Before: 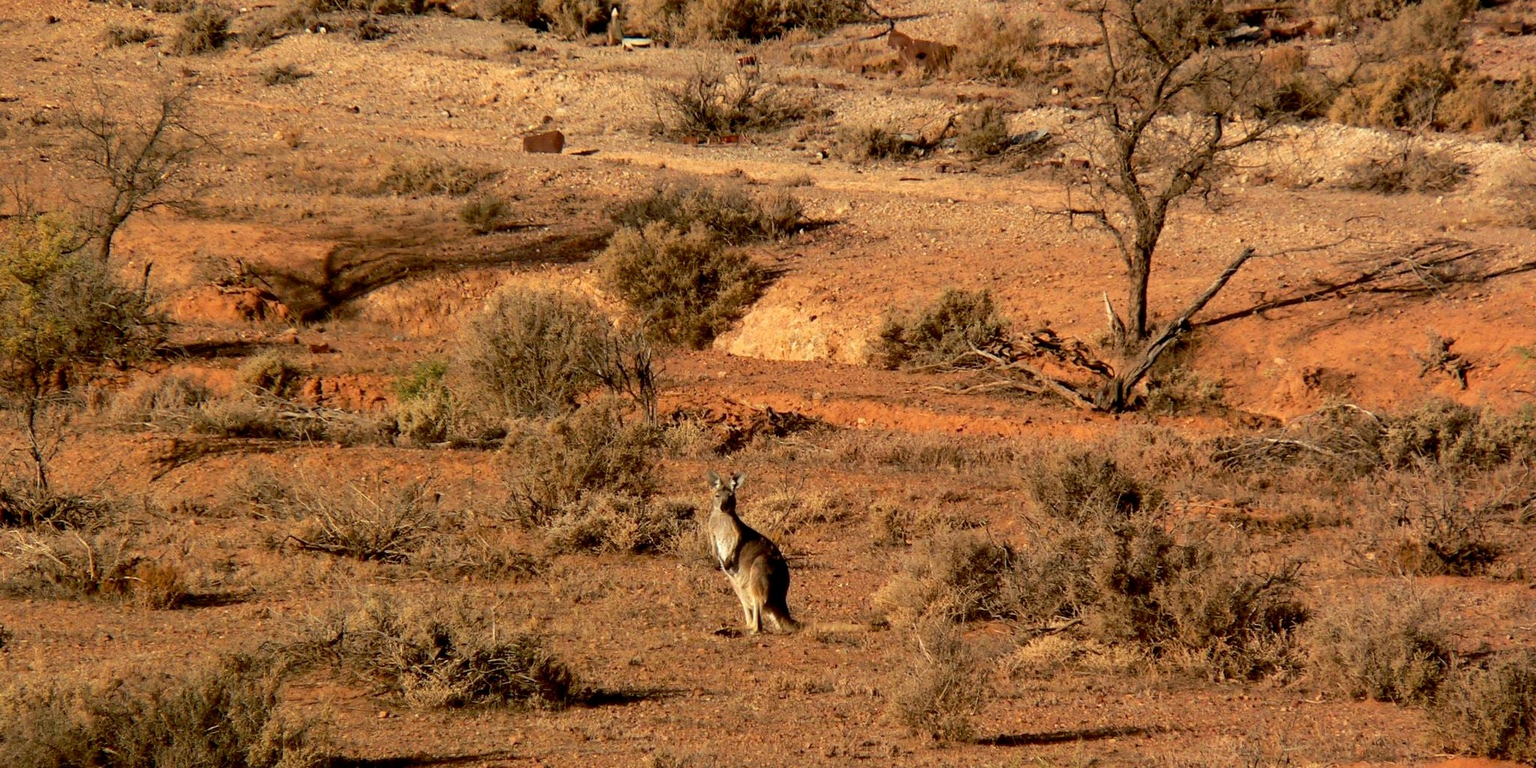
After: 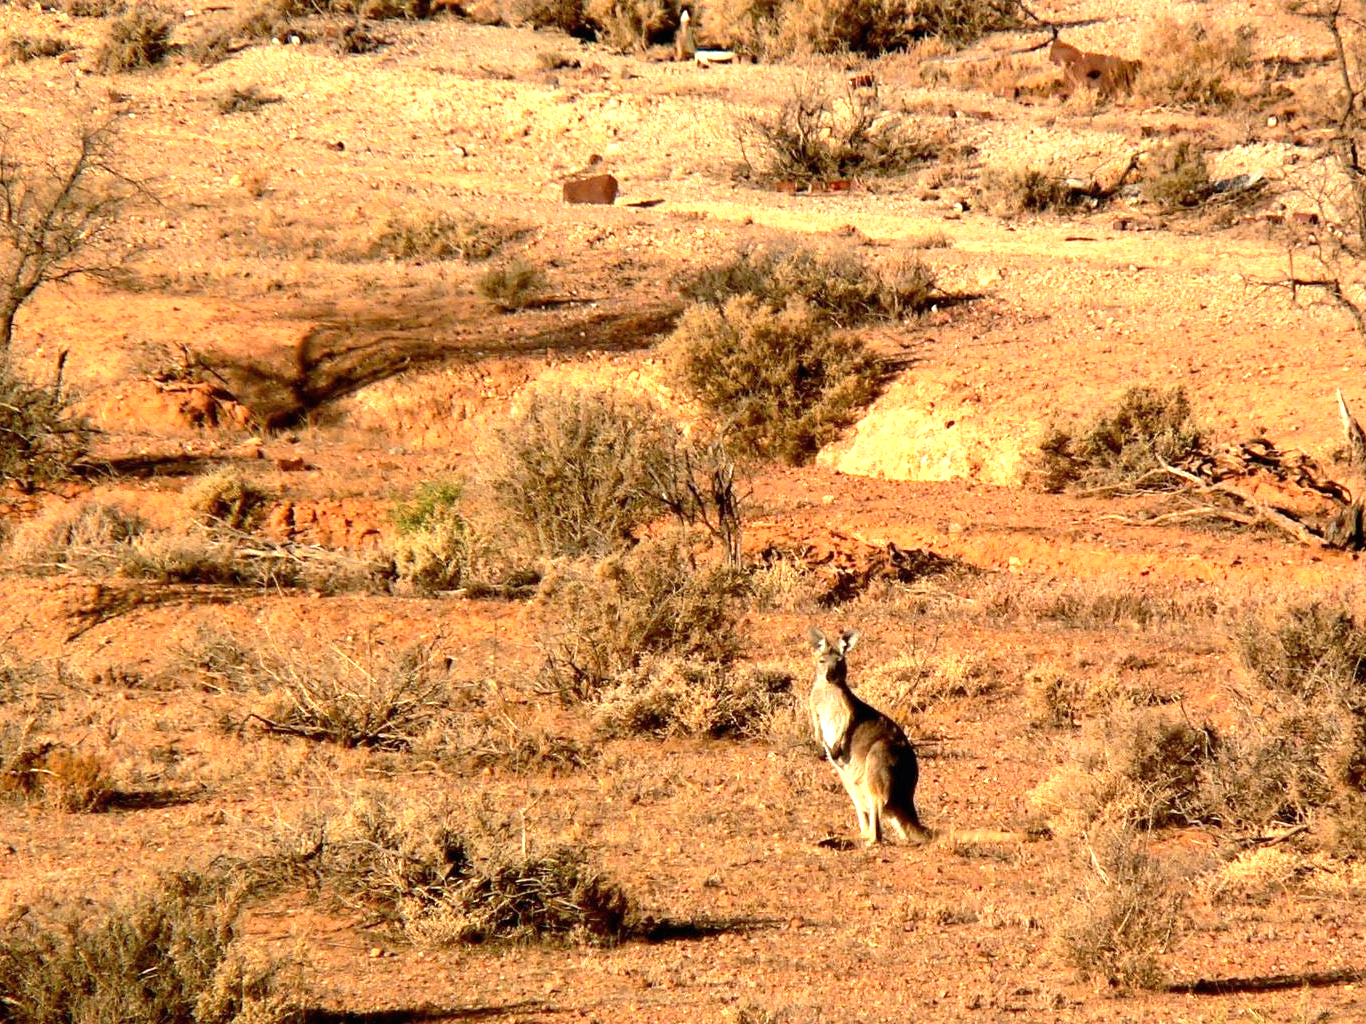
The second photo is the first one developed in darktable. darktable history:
exposure: black level correction 0, exposure 1.2 EV, compensate exposure bias true, compensate highlight preservation false
crop and rotate: left 6.617%, right 26.717%
